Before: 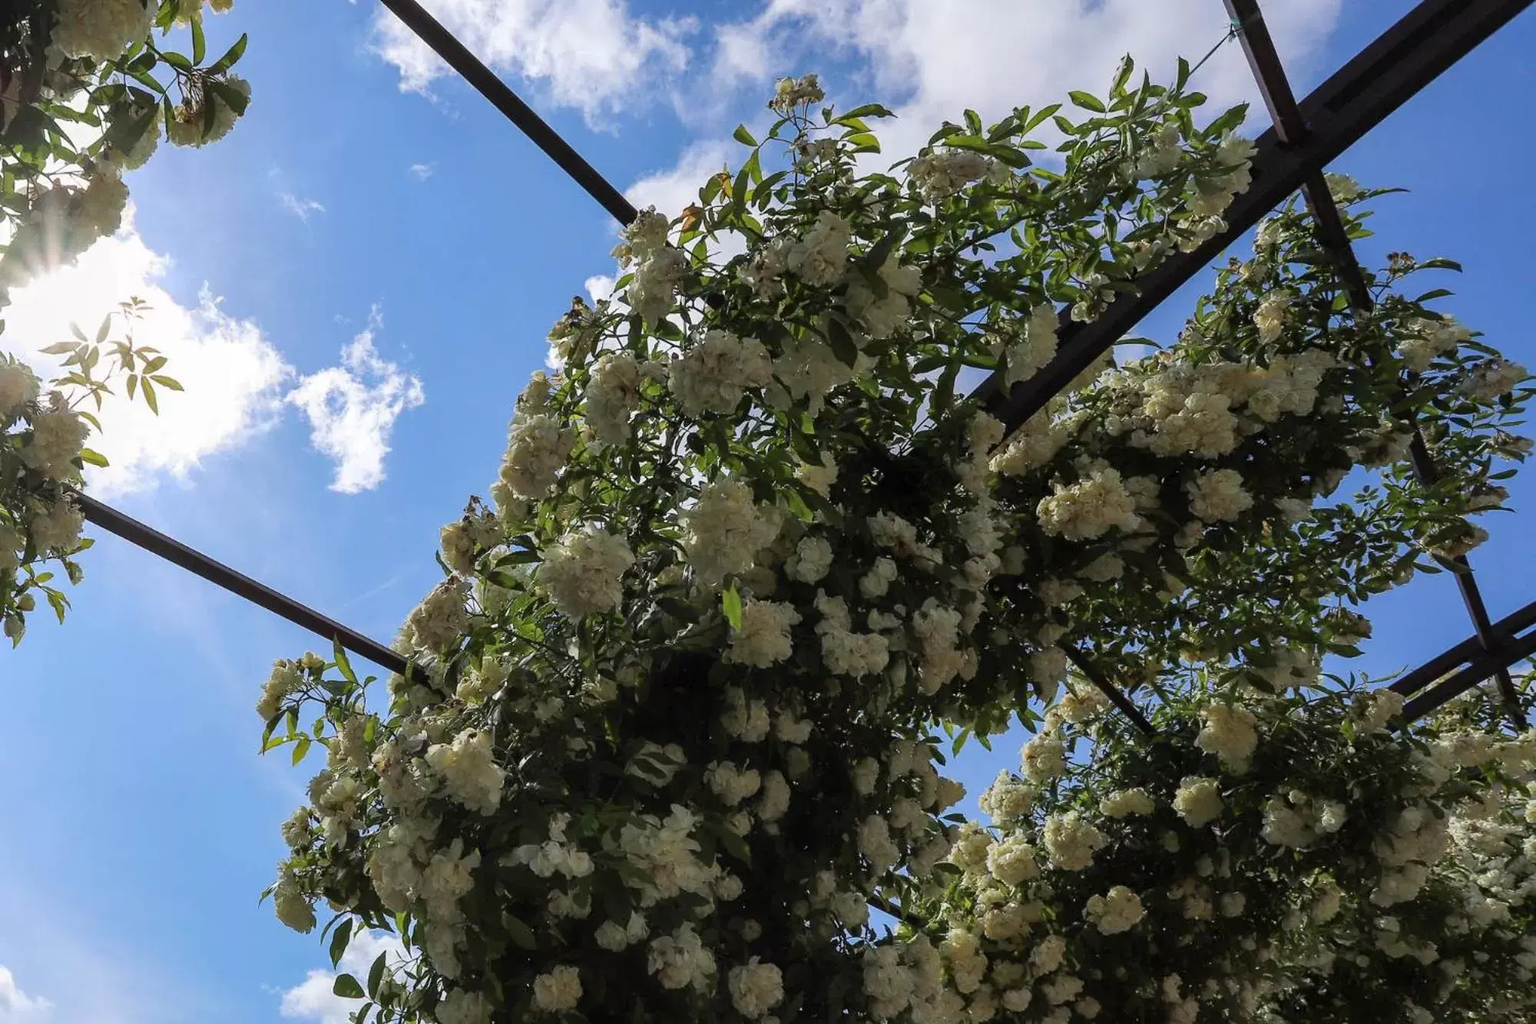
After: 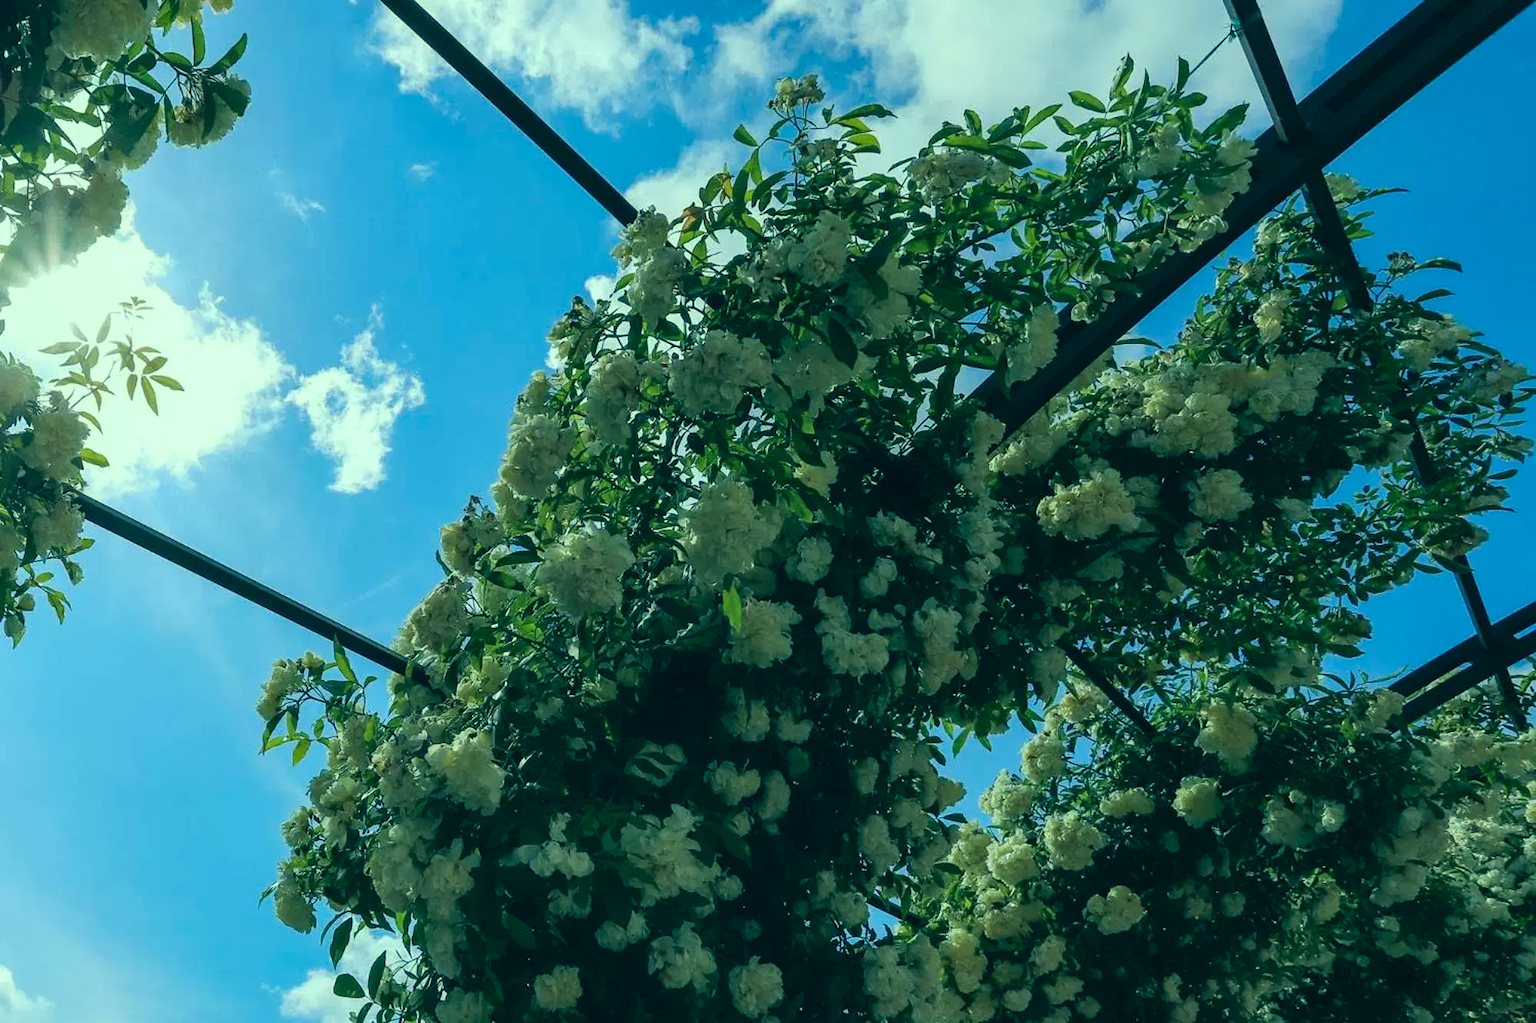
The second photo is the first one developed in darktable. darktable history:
color correction: highlights a* -20.03, highlights b* 9.8, shadows a* -20.27, shadows b* -11.24
